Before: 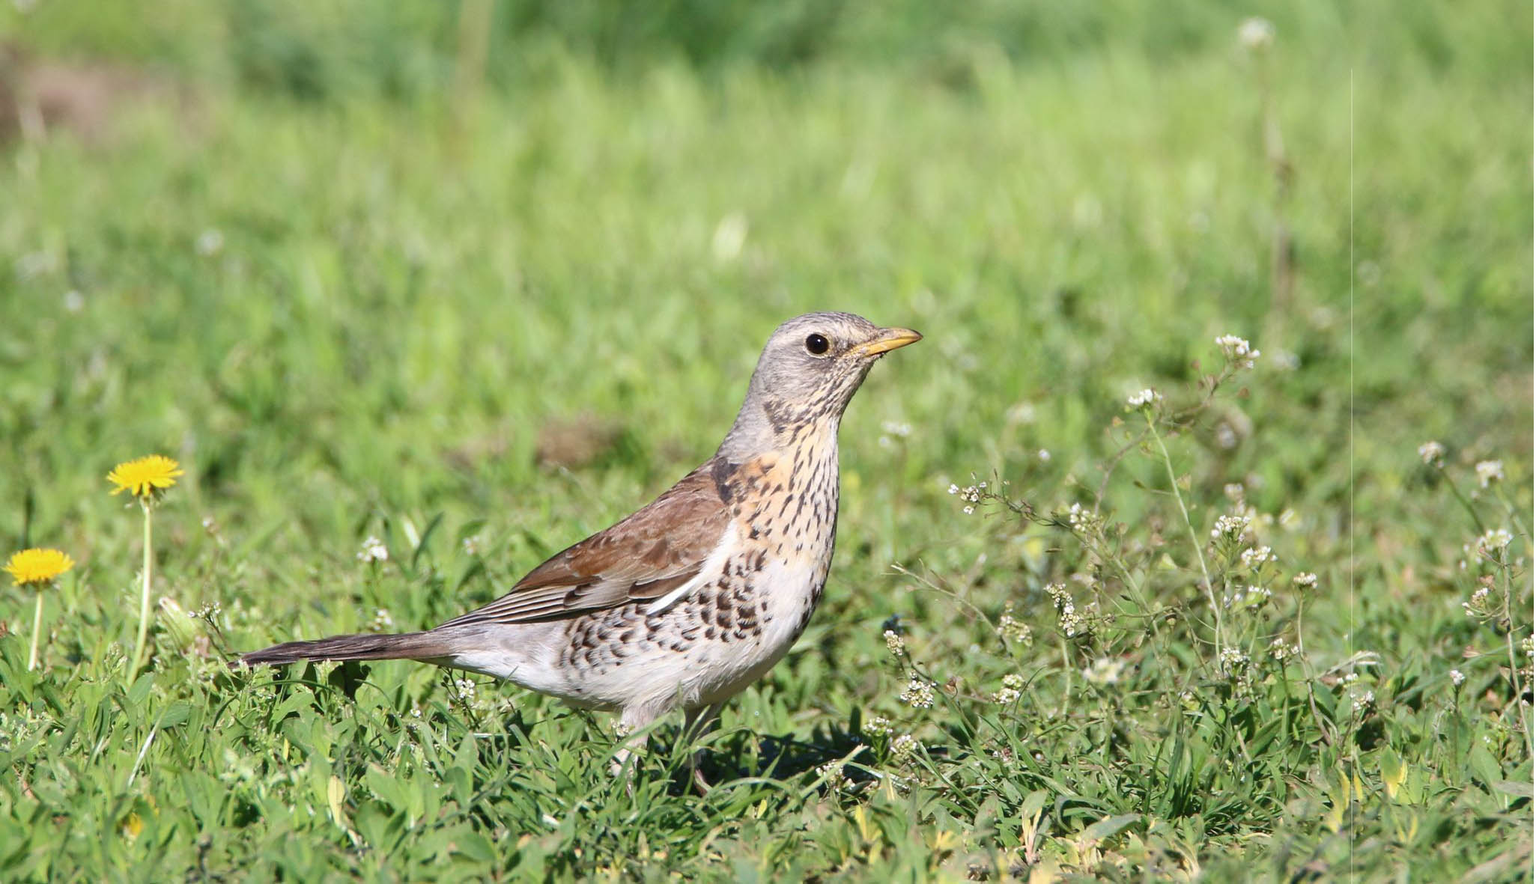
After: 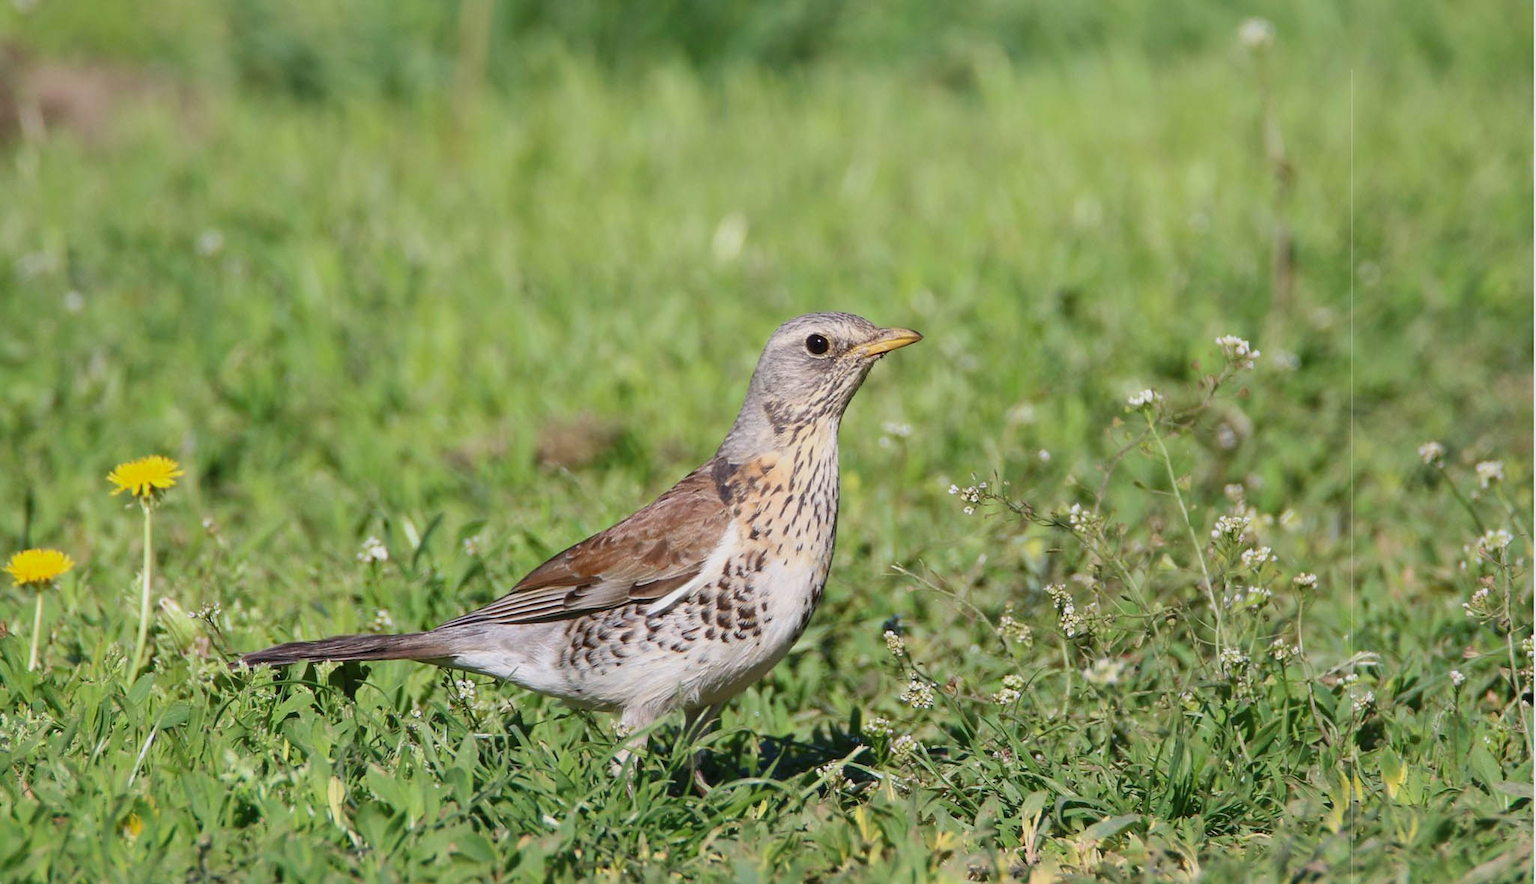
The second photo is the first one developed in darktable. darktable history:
shadows and highlights: radius 121.13, shadows 21.4, white point adjustment -9.72, highlights -14.39, soften with gaussian
